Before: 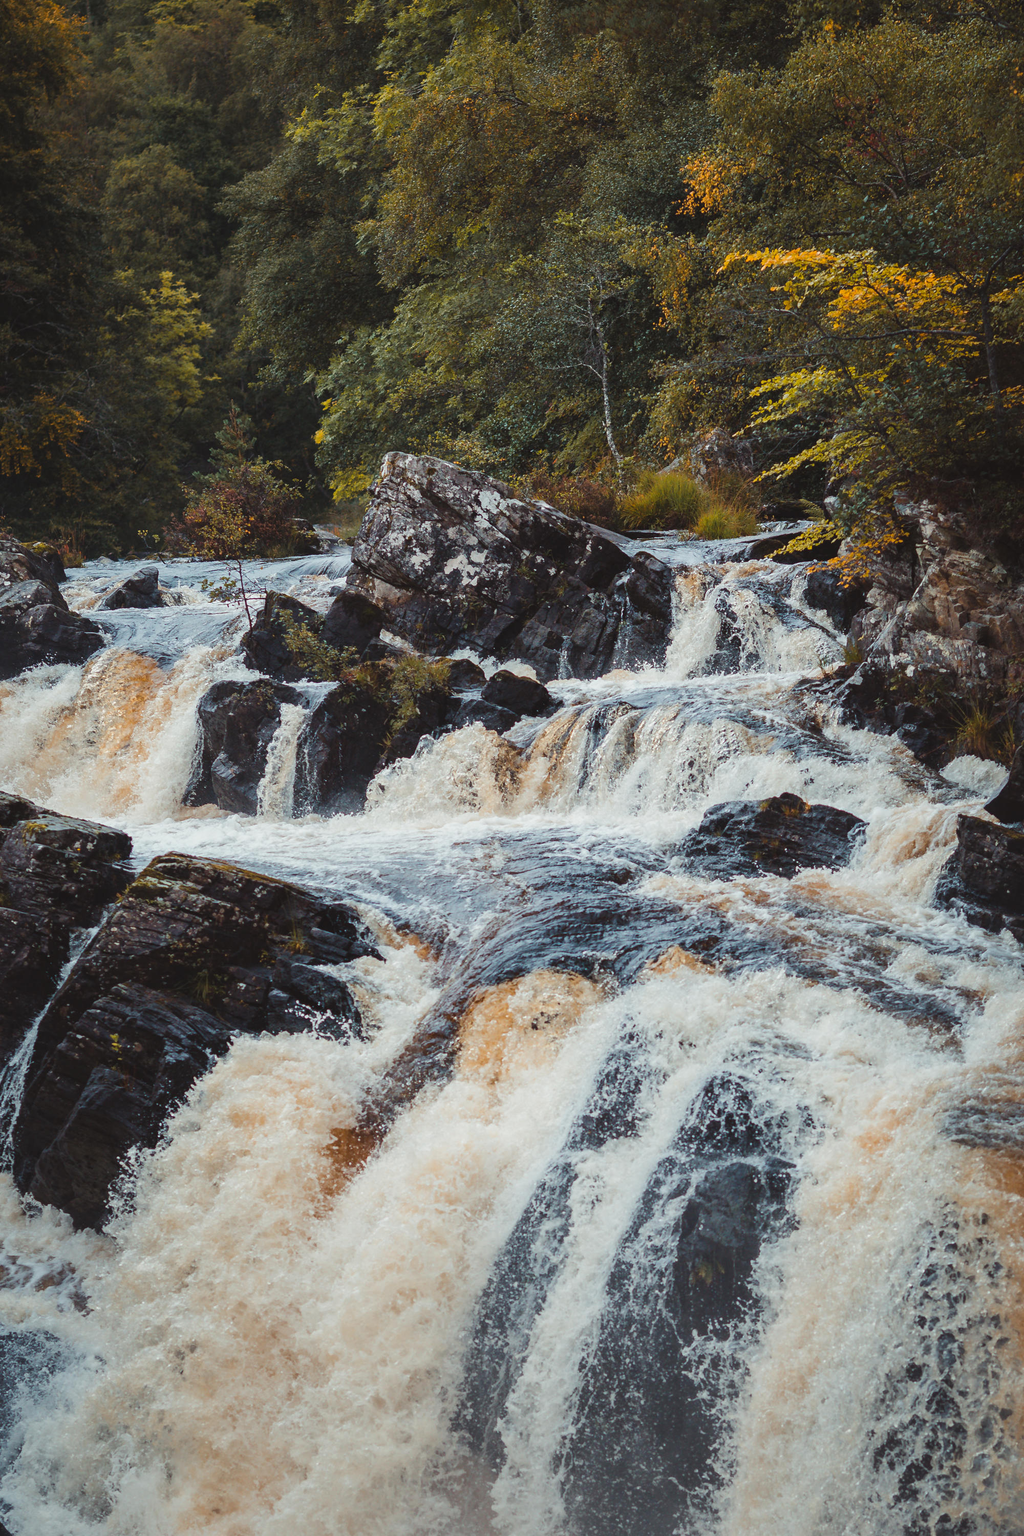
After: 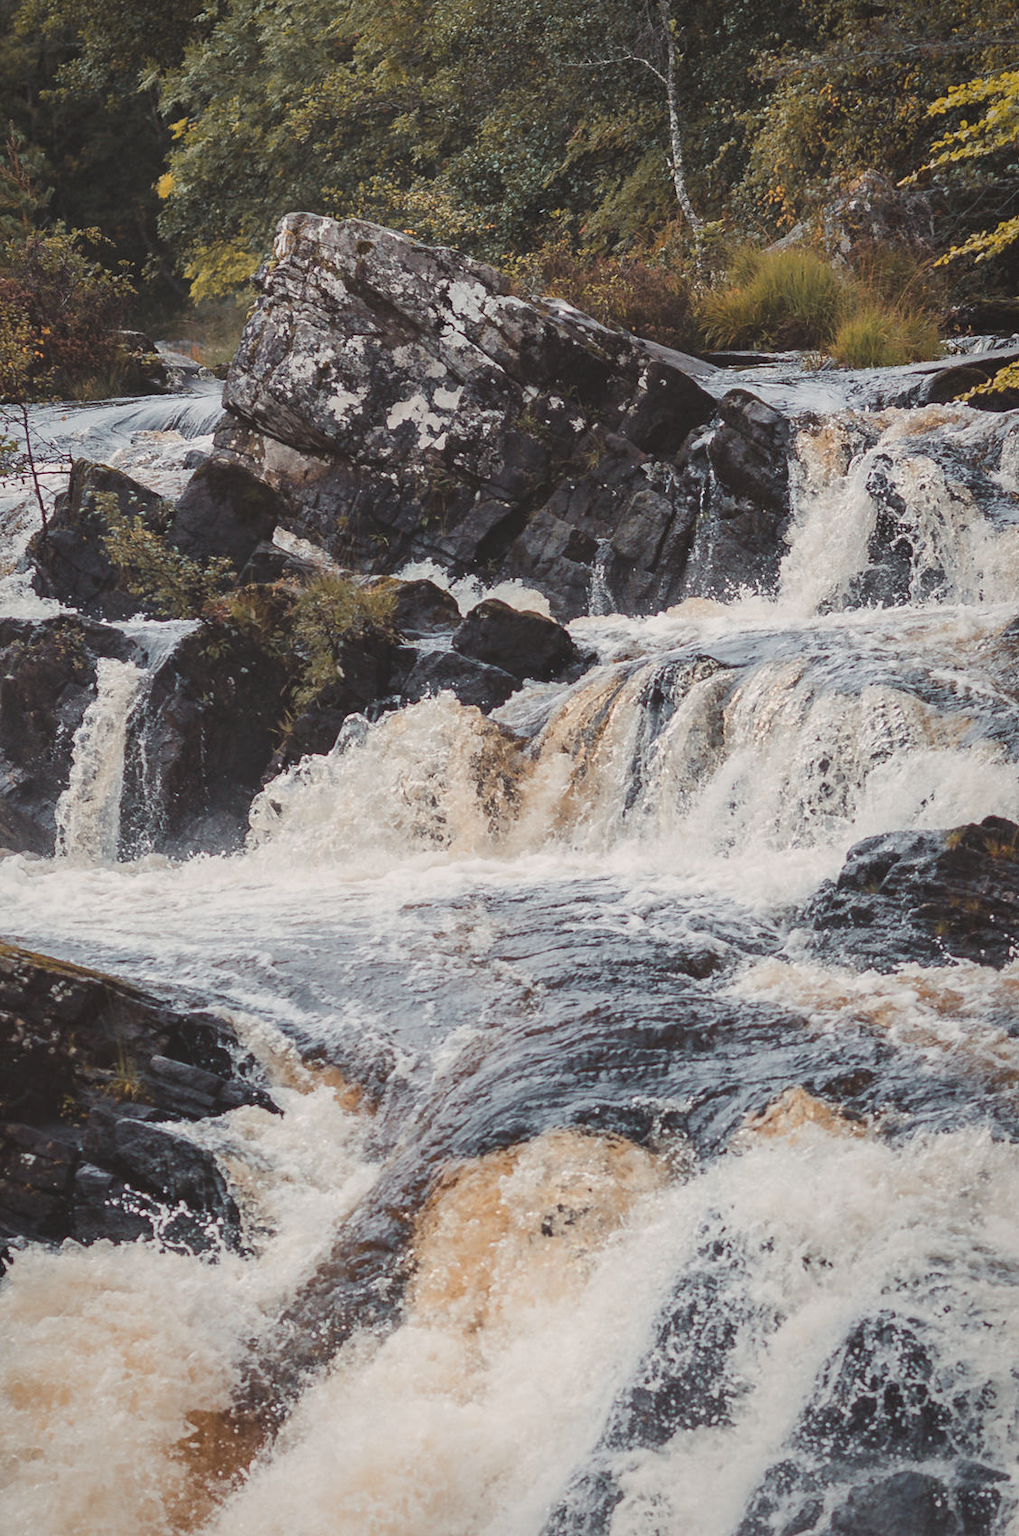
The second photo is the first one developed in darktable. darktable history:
crop and rotate: left 22.055%, top 21.631%, right 21.717%, bottom 21.898%
color correction: highlights a* 5.51, highlights b* 5.2, saturation 0.629
contrast brightness saturation: contrast -0.091, brightness 0.052, saturation 0.078
vignetting: brightness -0.227, saturation 0.143, center (-0.031, -0.042), automatic ratio true
